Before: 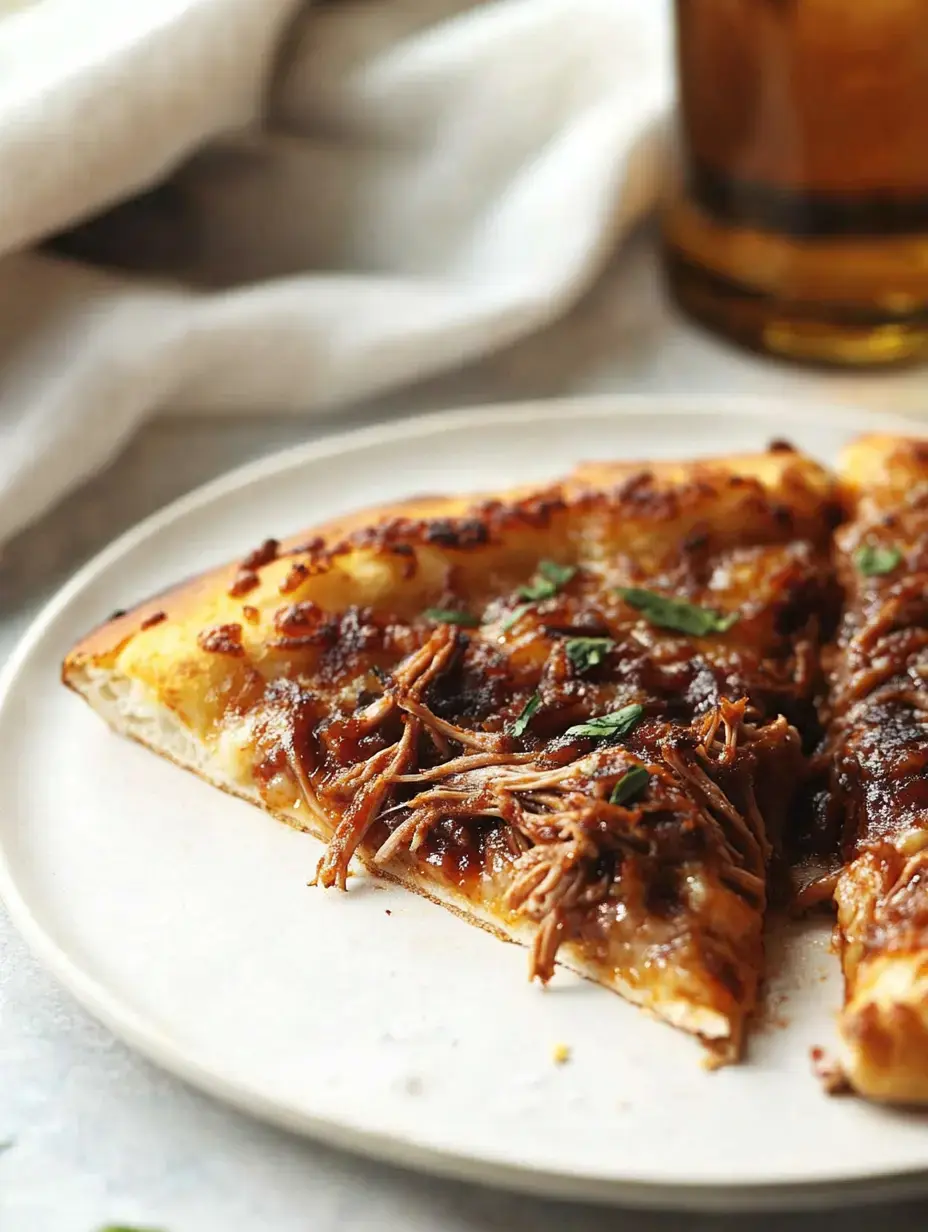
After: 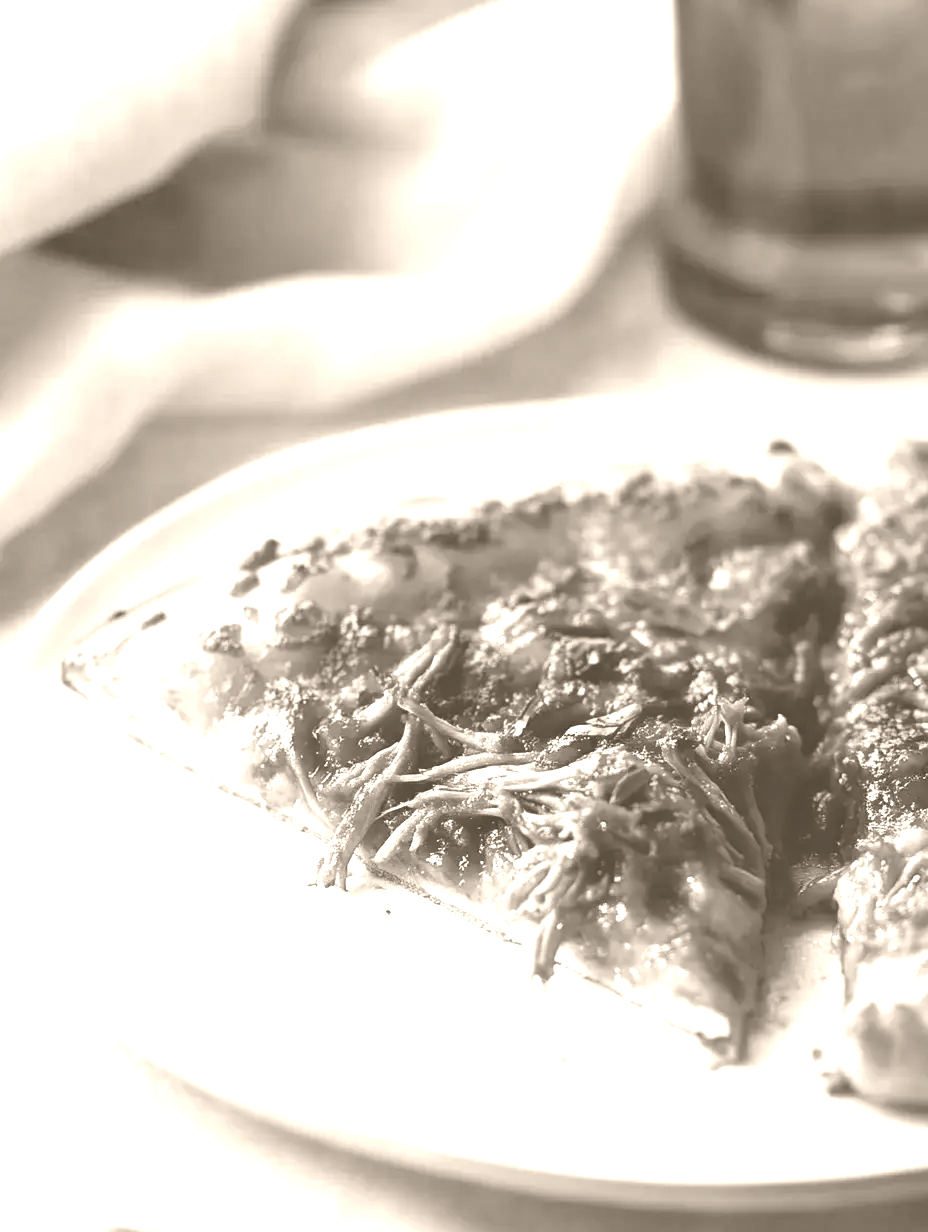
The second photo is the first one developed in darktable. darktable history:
colorize: hue 34.49°, saturation 35.33%, source mix 100%, version 1
color balance rgb: linear chroma grading › global chroma 10%, perceptual saturation grading › global saturation 30%, global vibrance 10%
